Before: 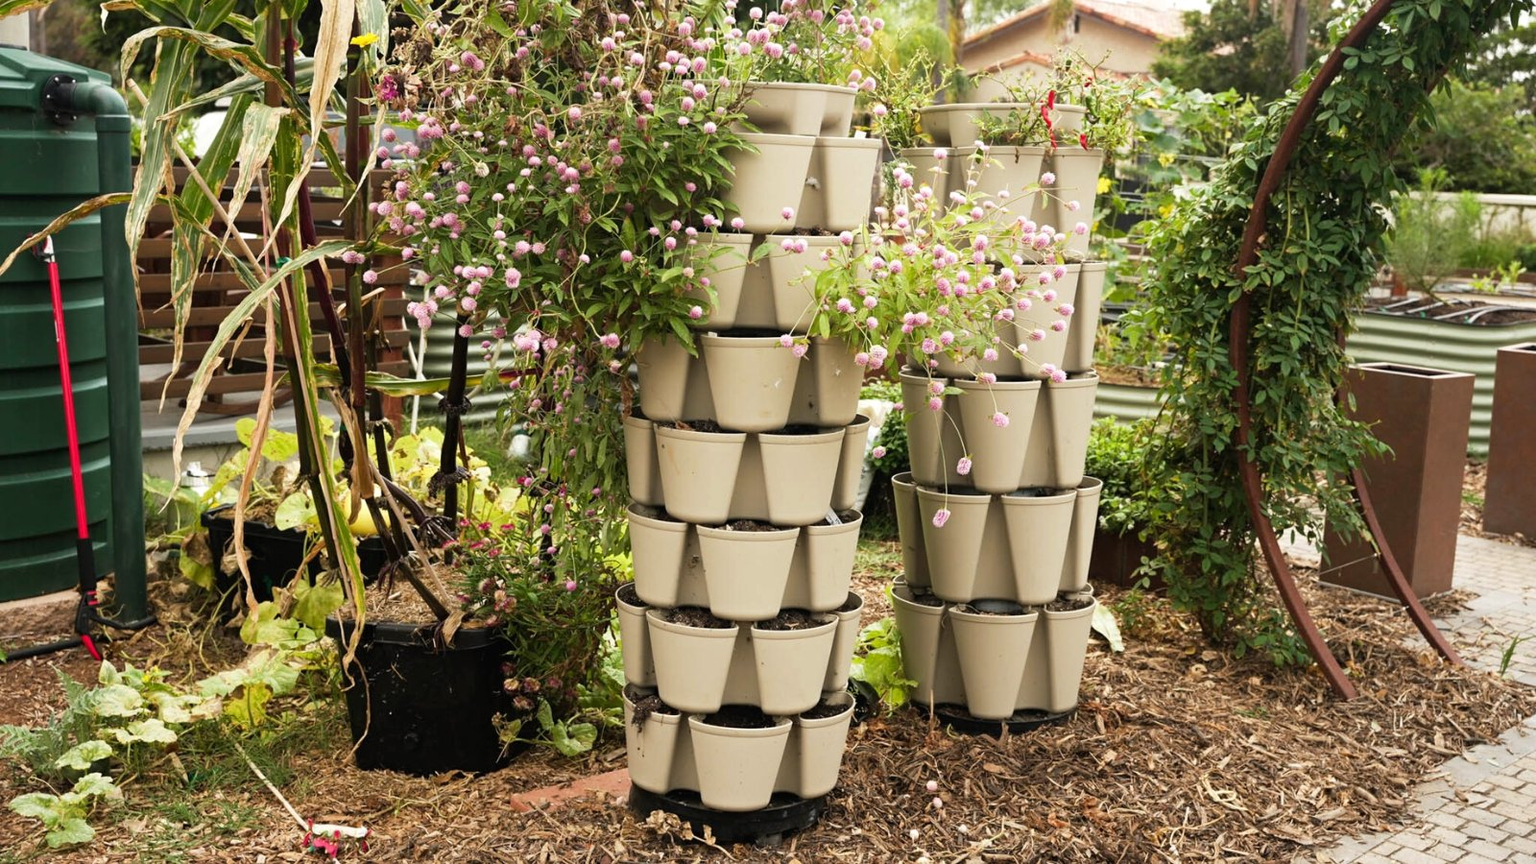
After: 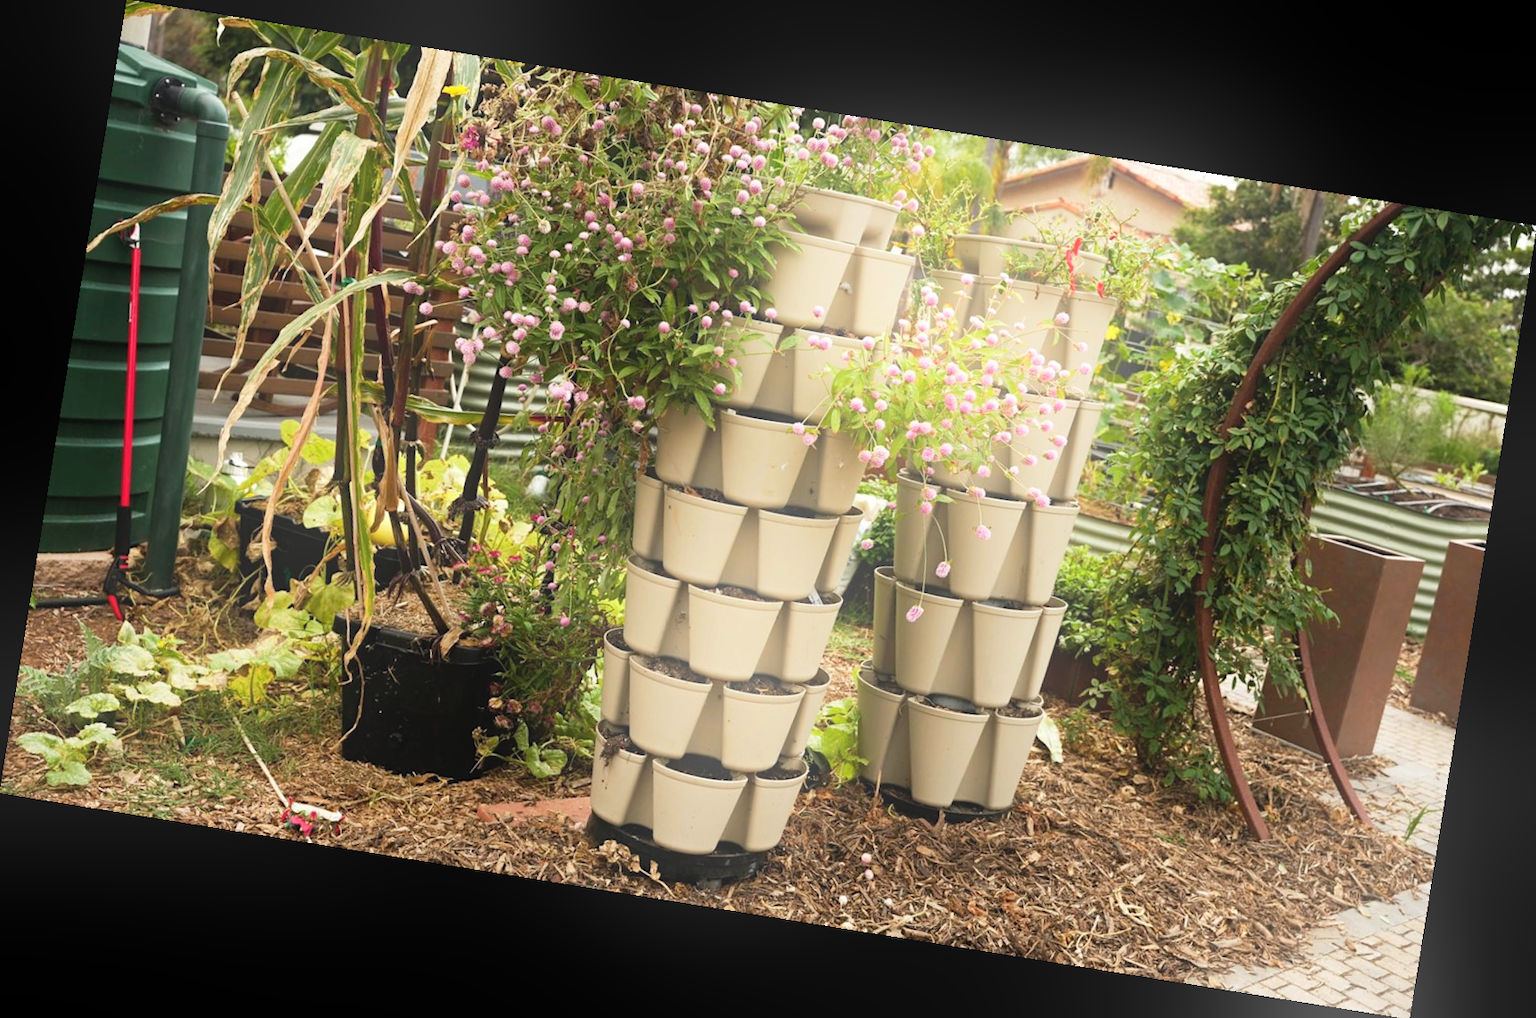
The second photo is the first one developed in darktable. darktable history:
rotate and perspective: rotation 9.12°, automatic cropping off
bloom: threshold 82.5%, strength 16.25%
